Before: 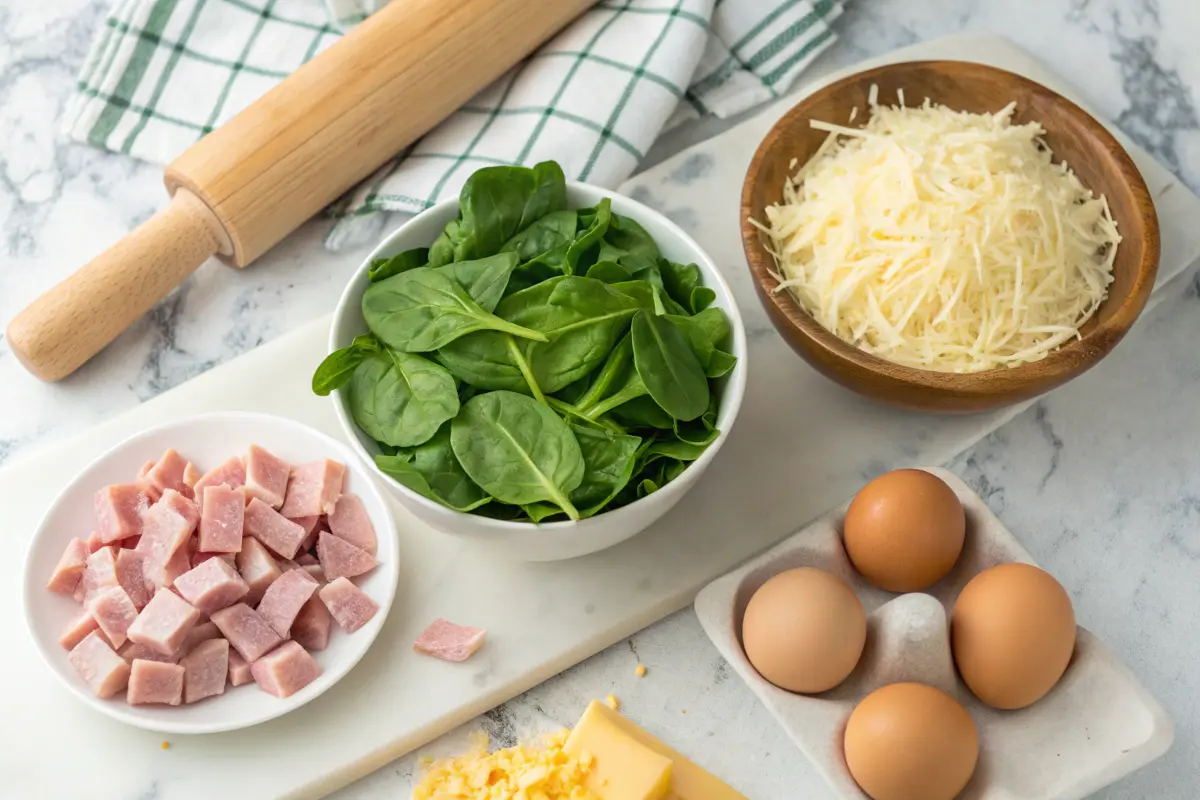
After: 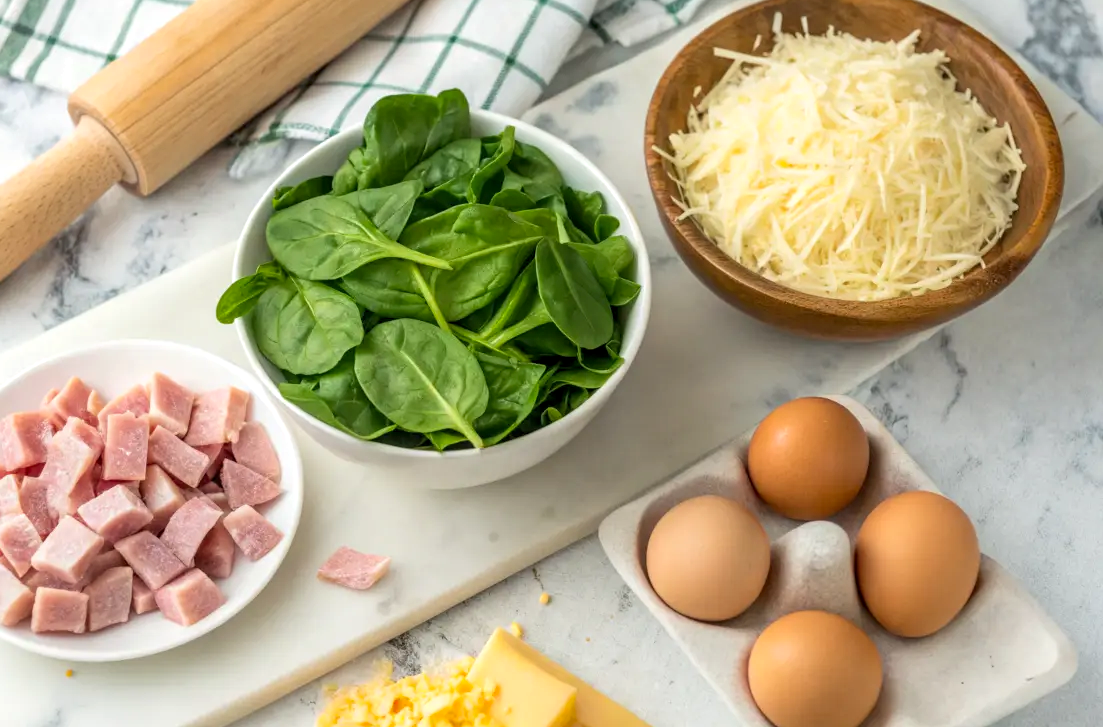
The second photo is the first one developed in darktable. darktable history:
crop and rotate: left 8.018%, top 9.111%
local contrast: detail 130%
contrast brightness saturation: contrast 0.028, brightness 0.058, saturation 0.123
